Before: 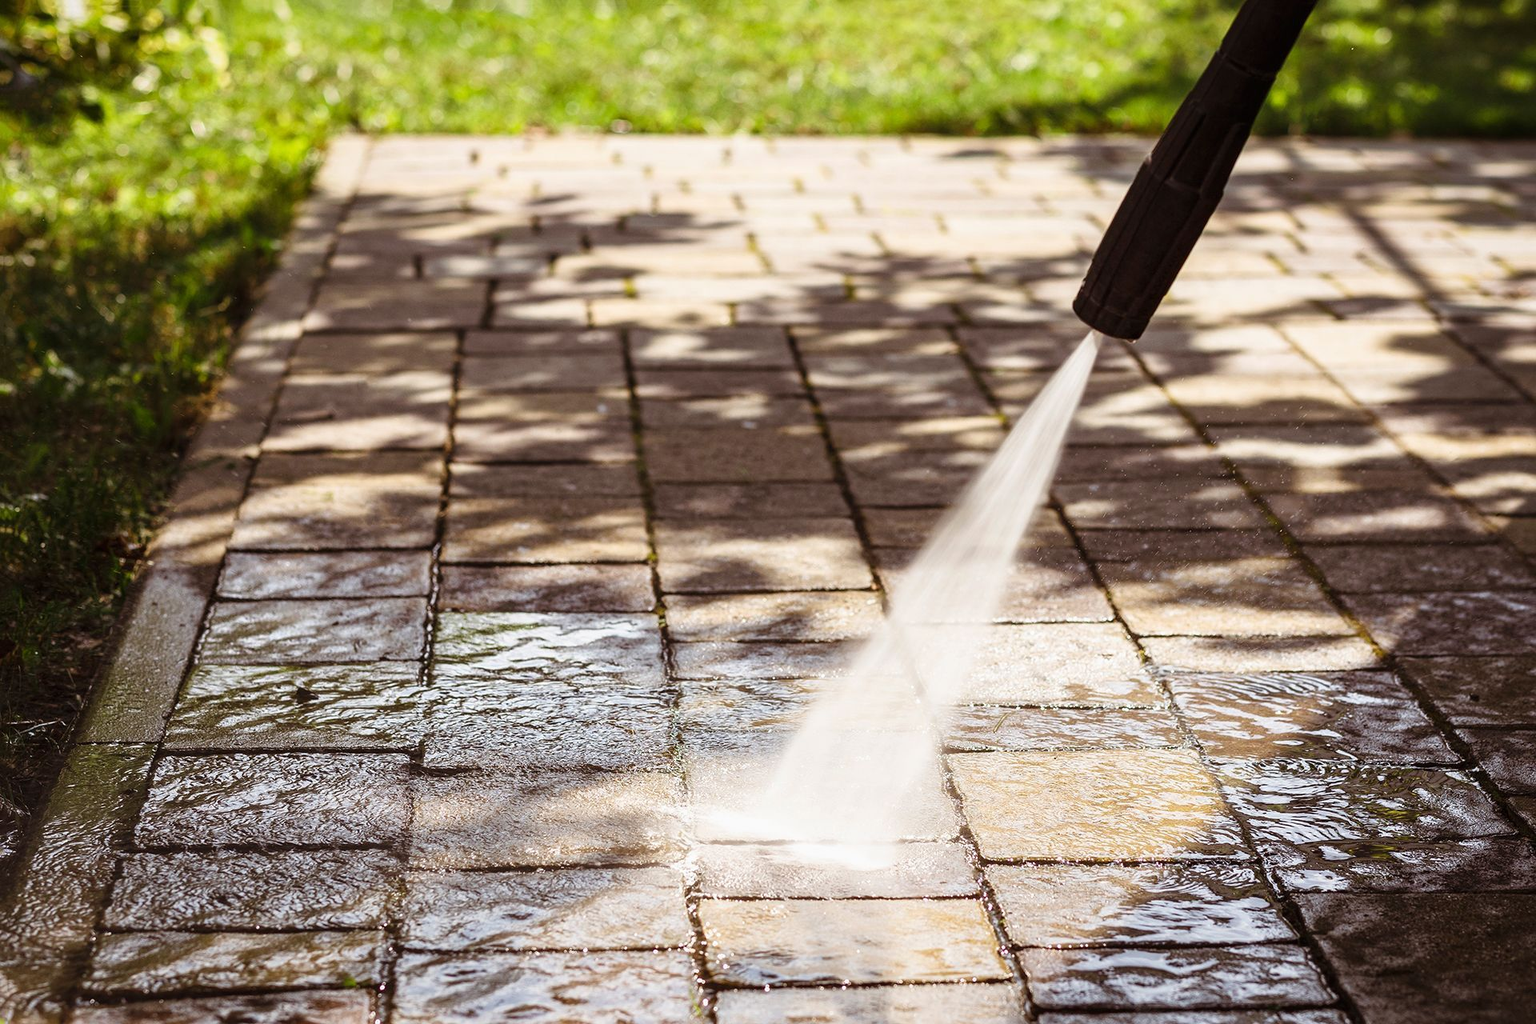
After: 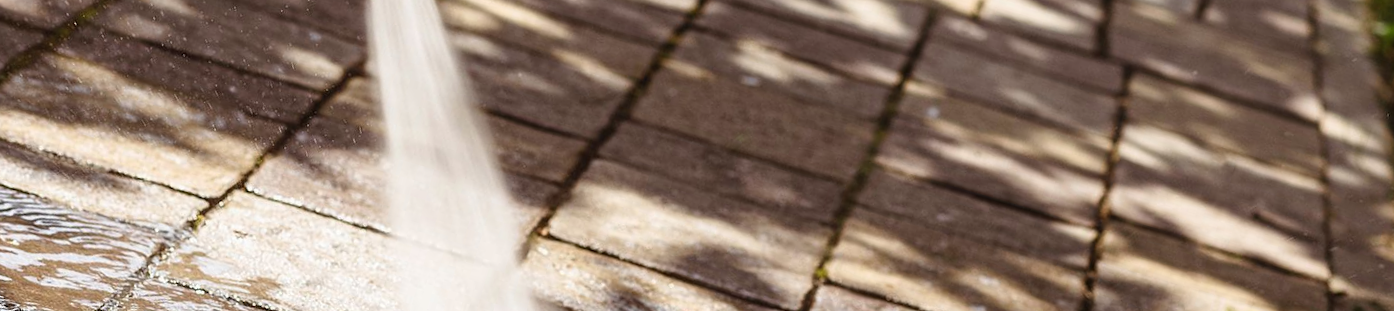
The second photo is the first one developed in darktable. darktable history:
contrast brightness saturation: contrast 0.01, saturation -0.05
crop and rotate: angle 16.12°, top 30.835%, bottom 35.653%
